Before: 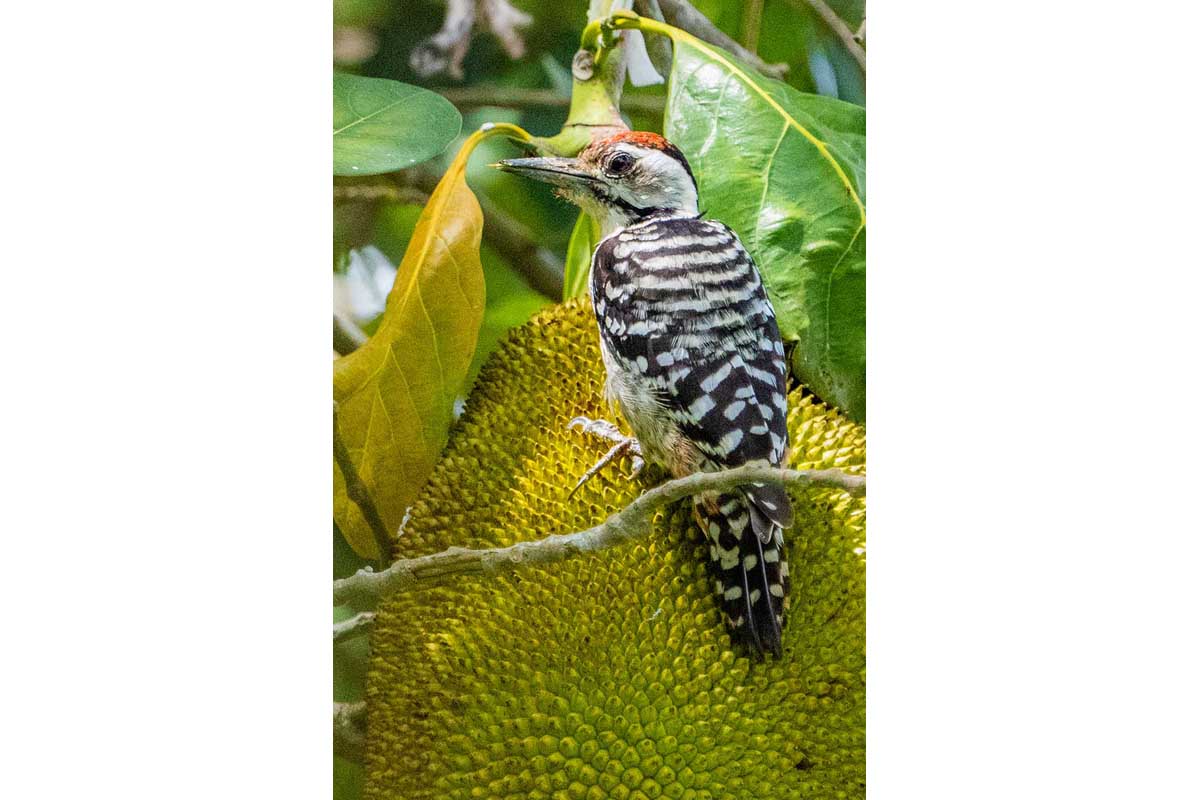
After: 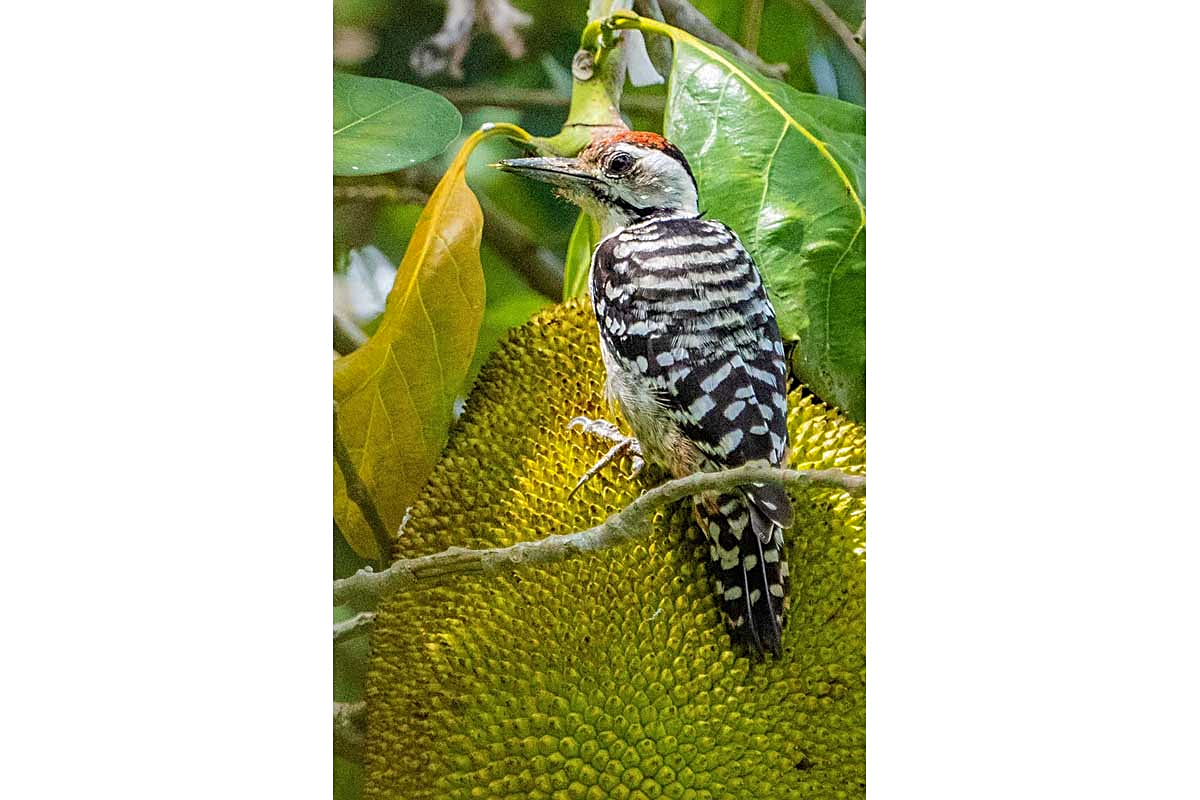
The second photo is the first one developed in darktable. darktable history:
exposure: exposure 0.02 EV, compensate highlight preservation false
shadows and highlights: shadows 10, white point adjustment 1, highlights -40
sharpen: on, module defaults
base curve: curves: ch0 [(0, 0) (0.472, 0.455) (1, 1)], preserve colors none
